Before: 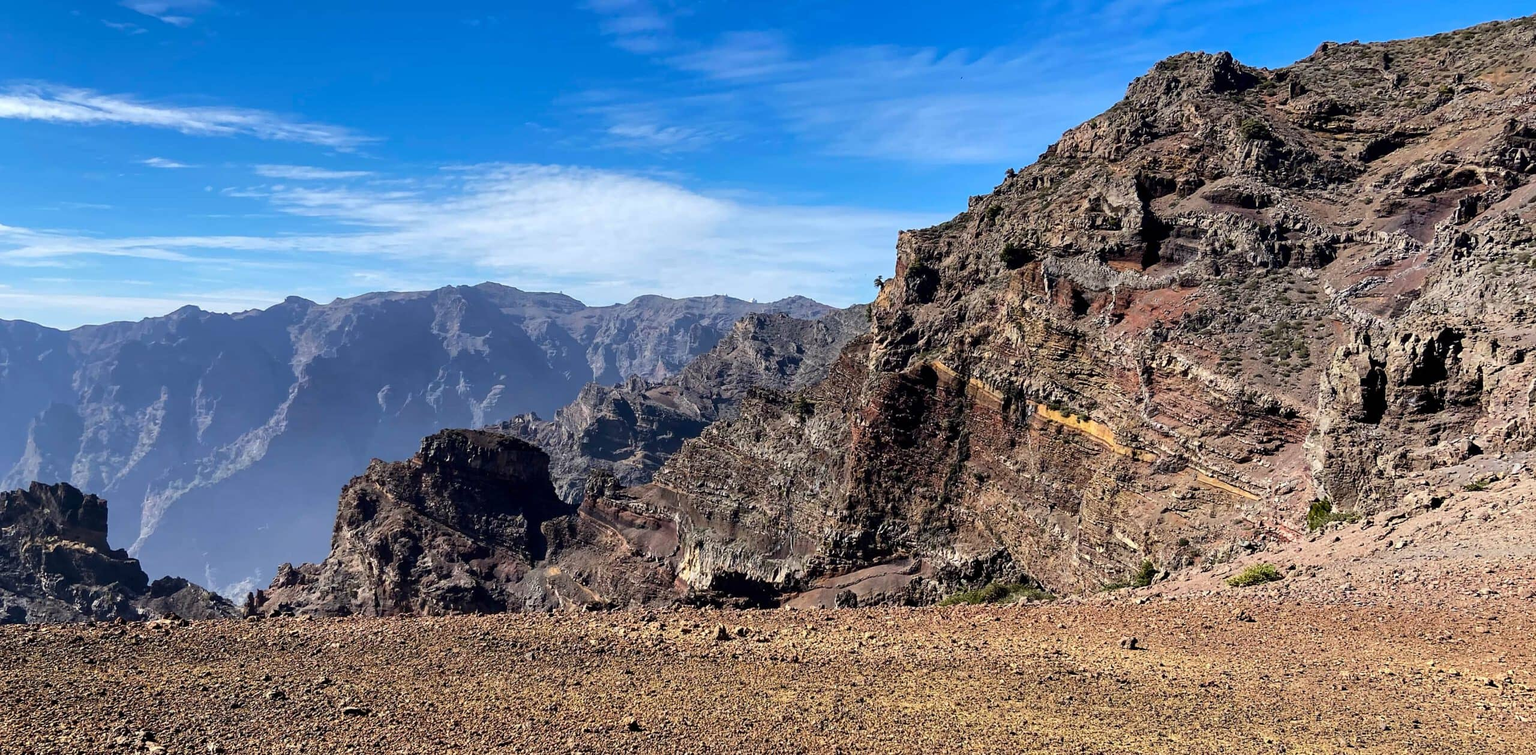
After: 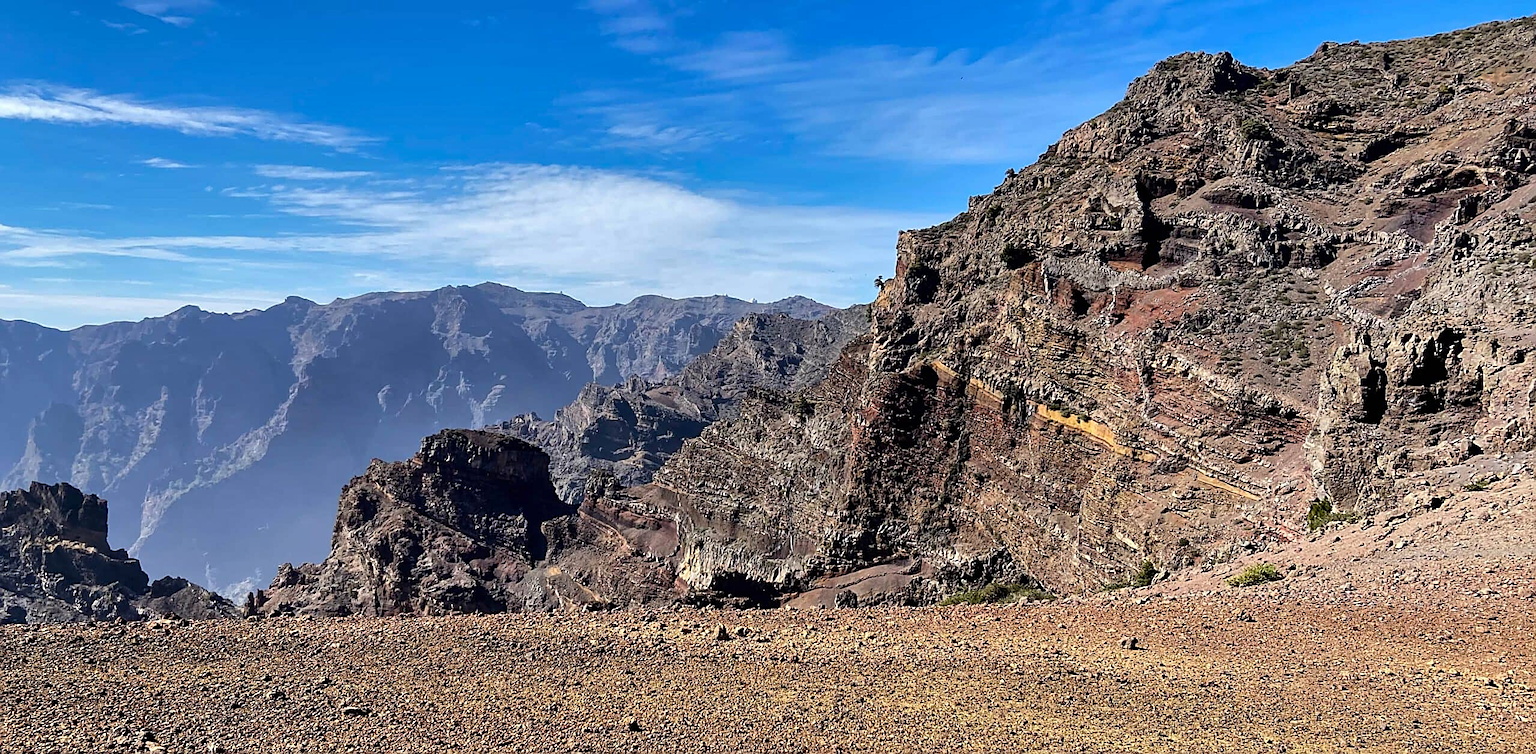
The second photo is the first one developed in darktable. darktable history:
sharpen: amount 0.54
shadows and highlights: soften with gaussian
